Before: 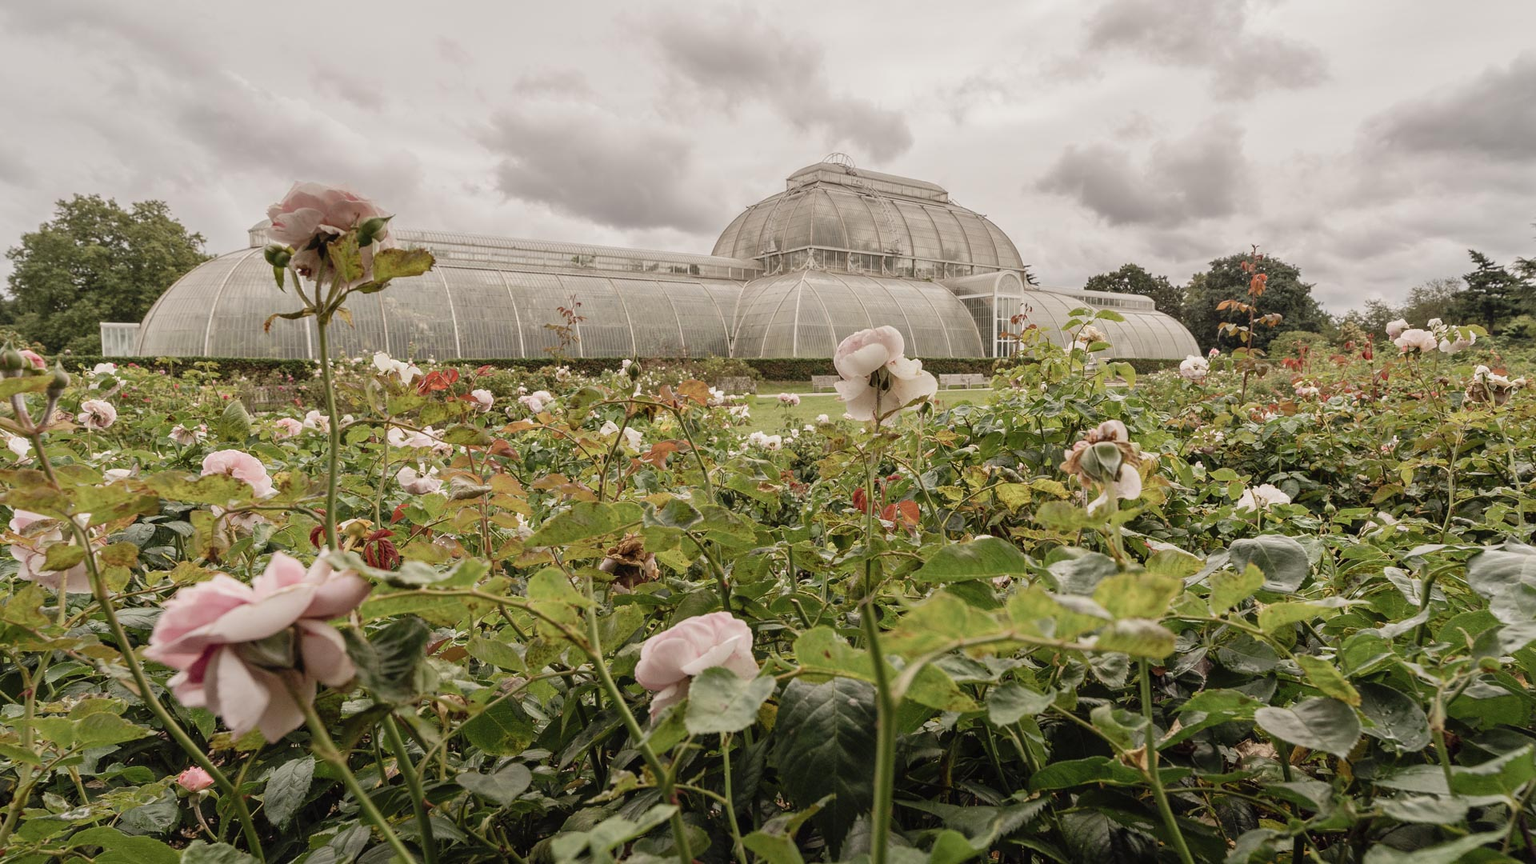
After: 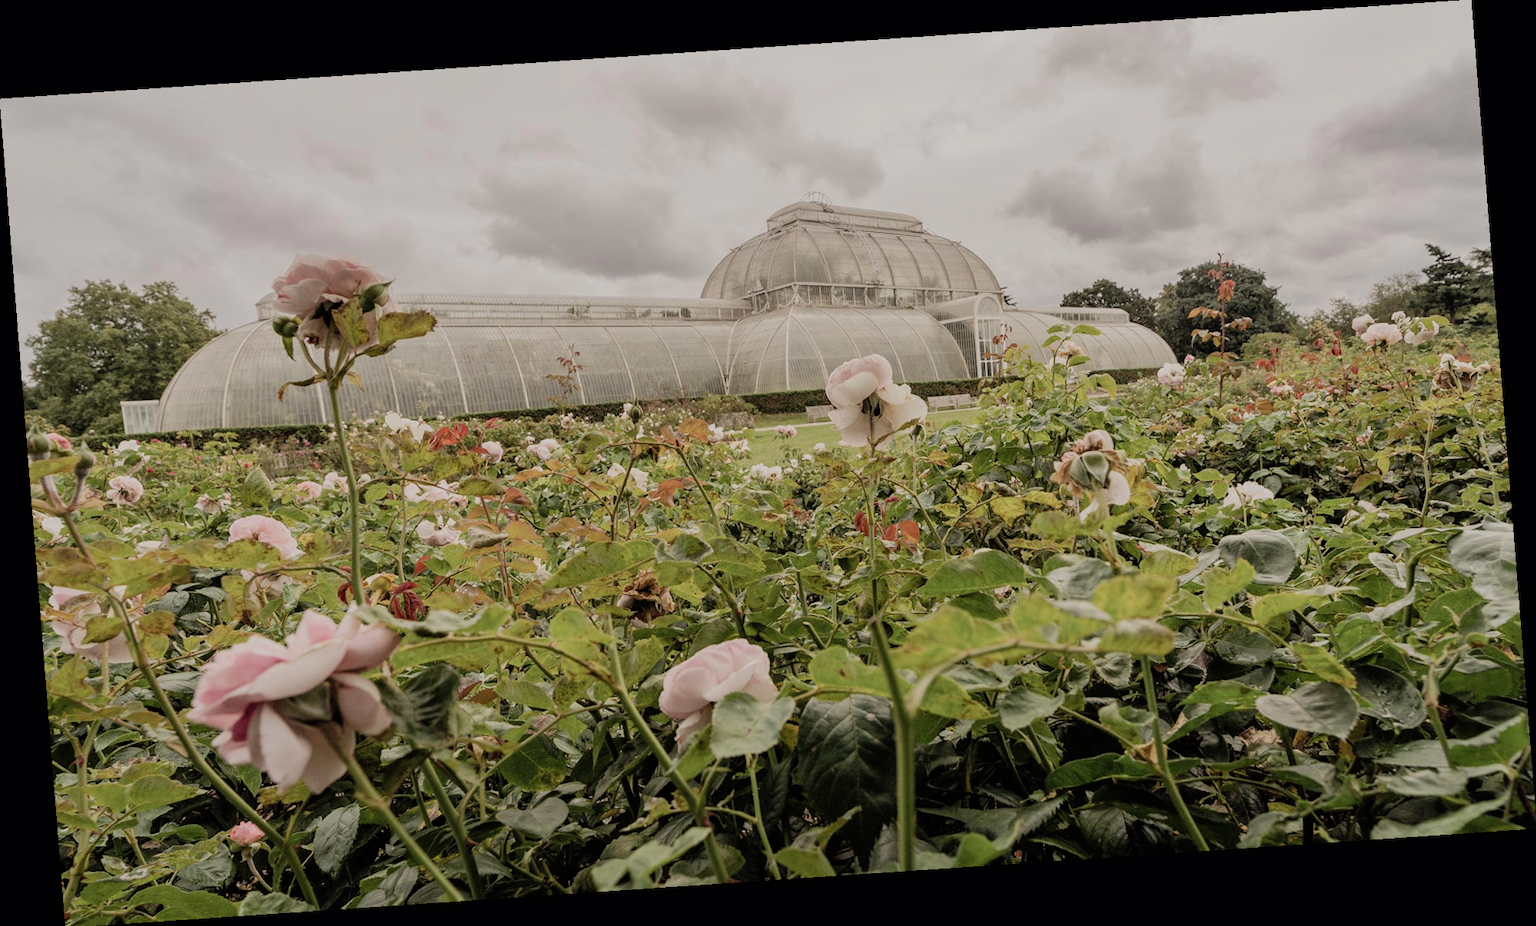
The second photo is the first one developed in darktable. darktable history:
rotate and perspective: rotation -4.2°, shear 0.006, automatic cropping off
filmic rgb: black relative exposure -7.65 EV, white relative exposure 4.56 EV, hardness 3.61, color science v6 (2022)
